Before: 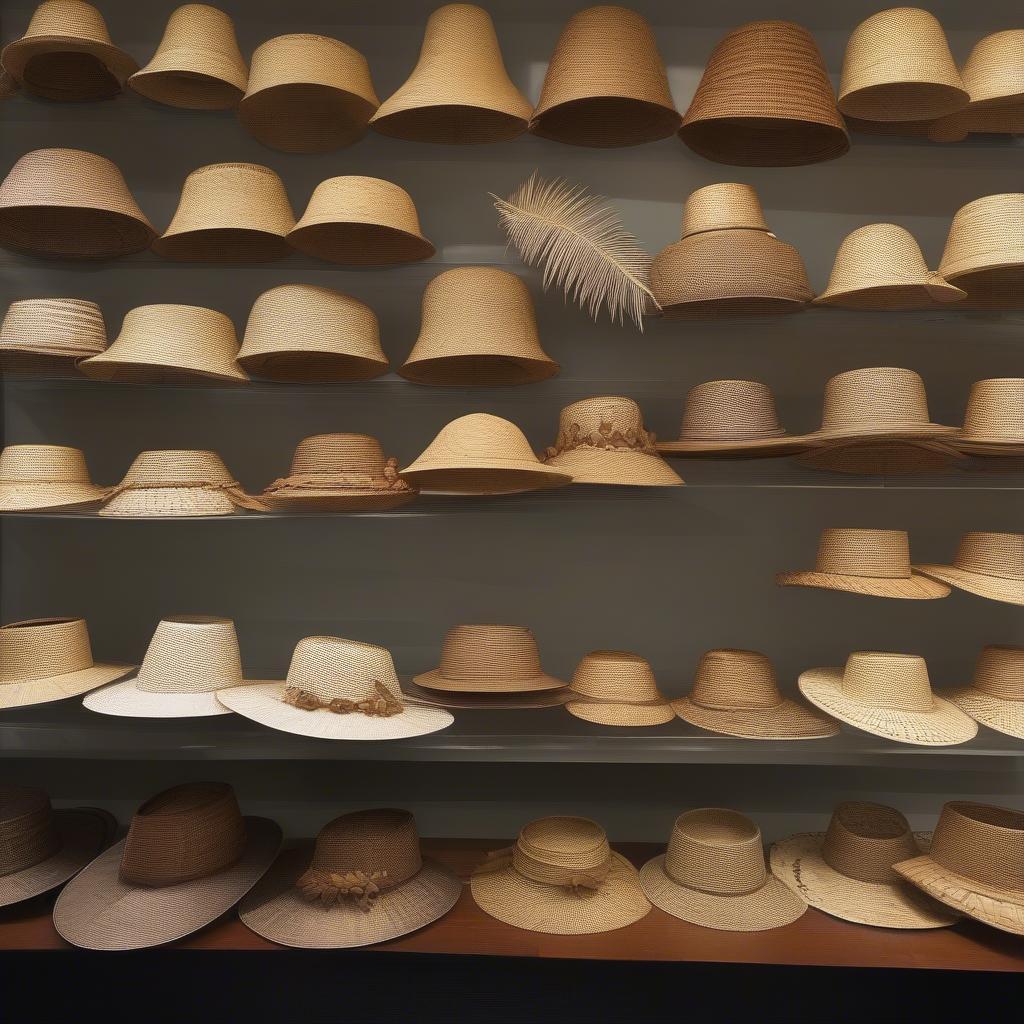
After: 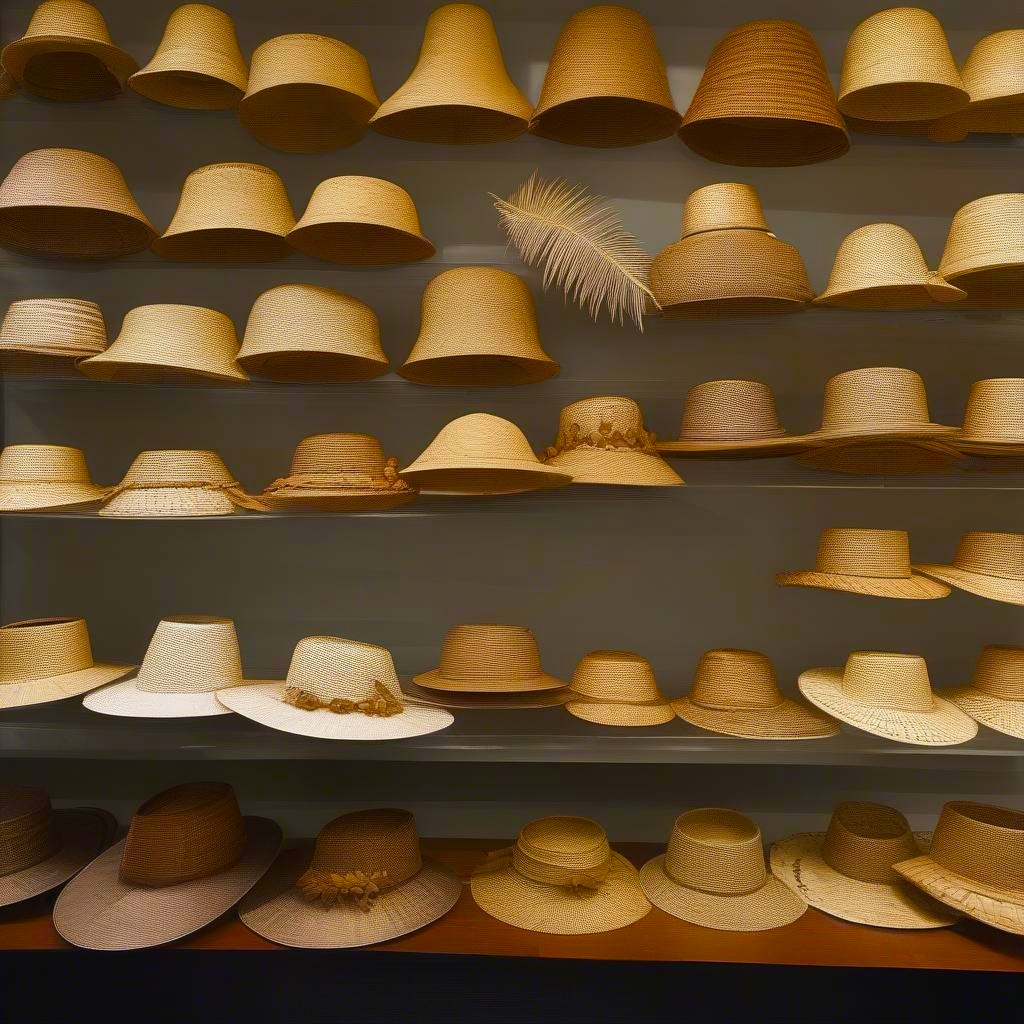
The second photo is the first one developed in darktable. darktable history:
color balance rgb: perceptual saturation grading › global saturation 44.247%, perceptual saturation grading › highlights -25.265%, perceptual saturation grading › shadows 50.2%
